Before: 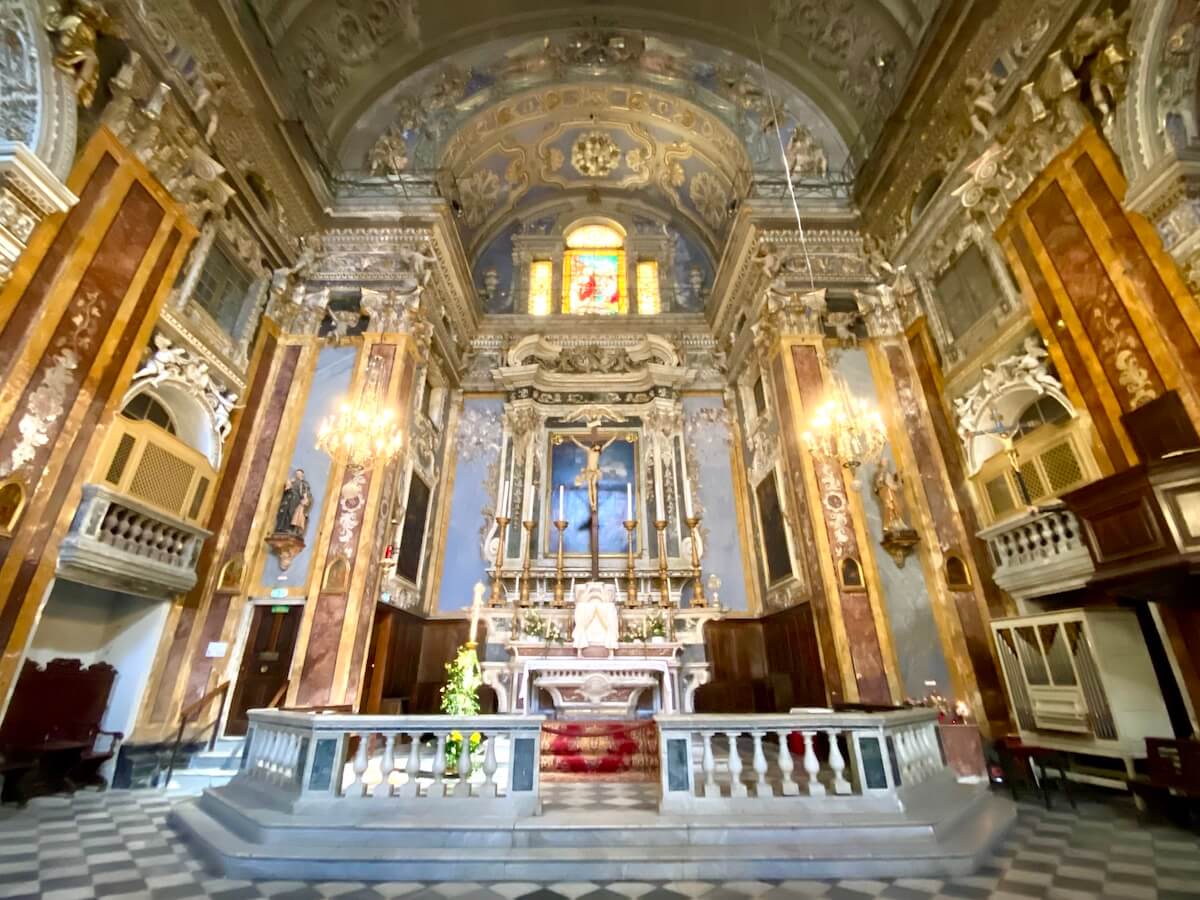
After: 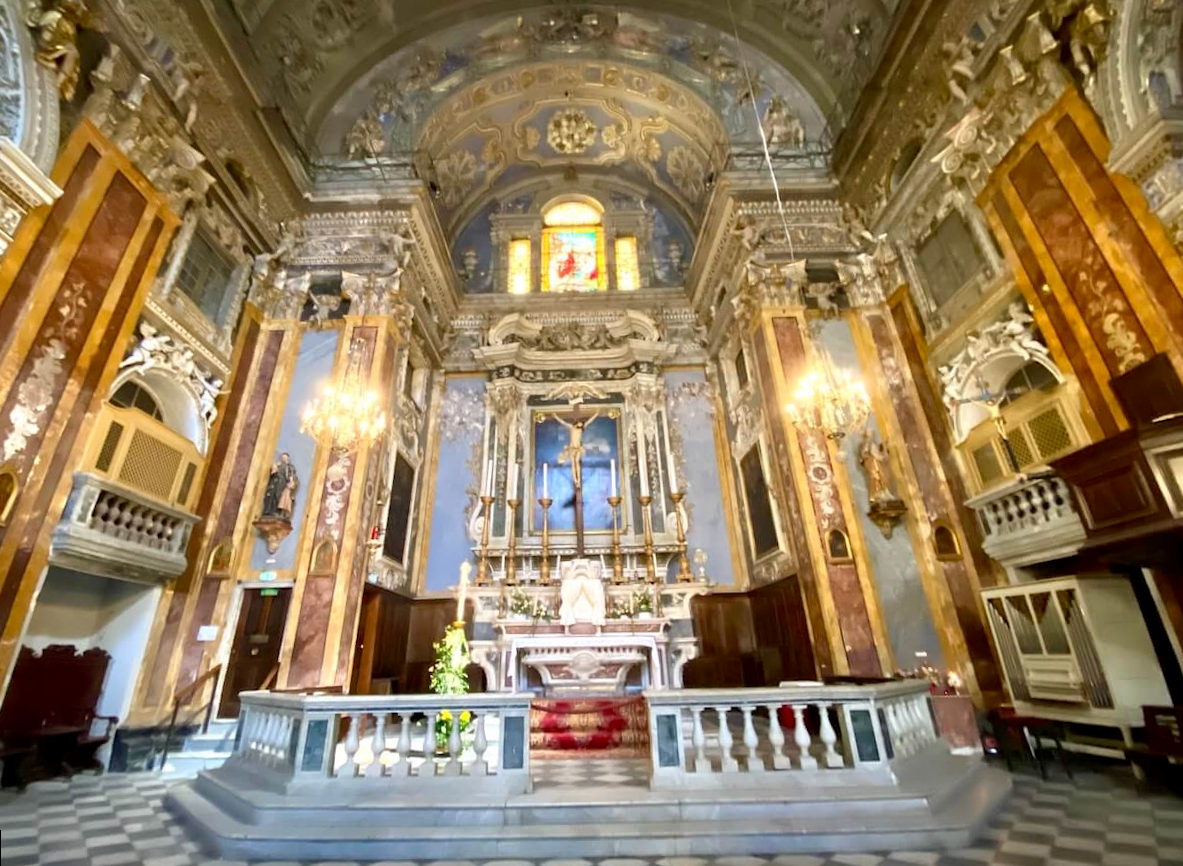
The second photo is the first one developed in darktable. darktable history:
rotate and perspective: rotation -1.32°, lens shift (horizontal) -0.031, crop left 0.015, crop right 0.985, crop top 0.047, crop bottom 0.982
exposure: black level correction 0.001, compensate highlight preservation false
